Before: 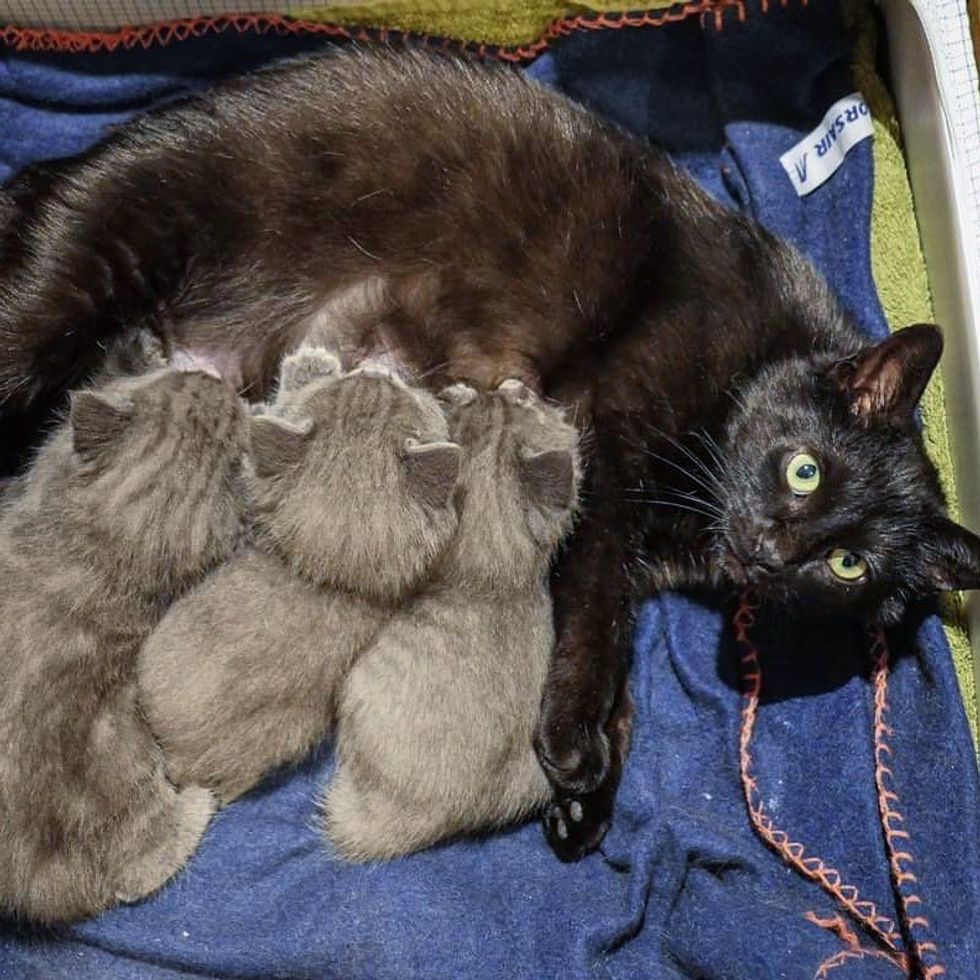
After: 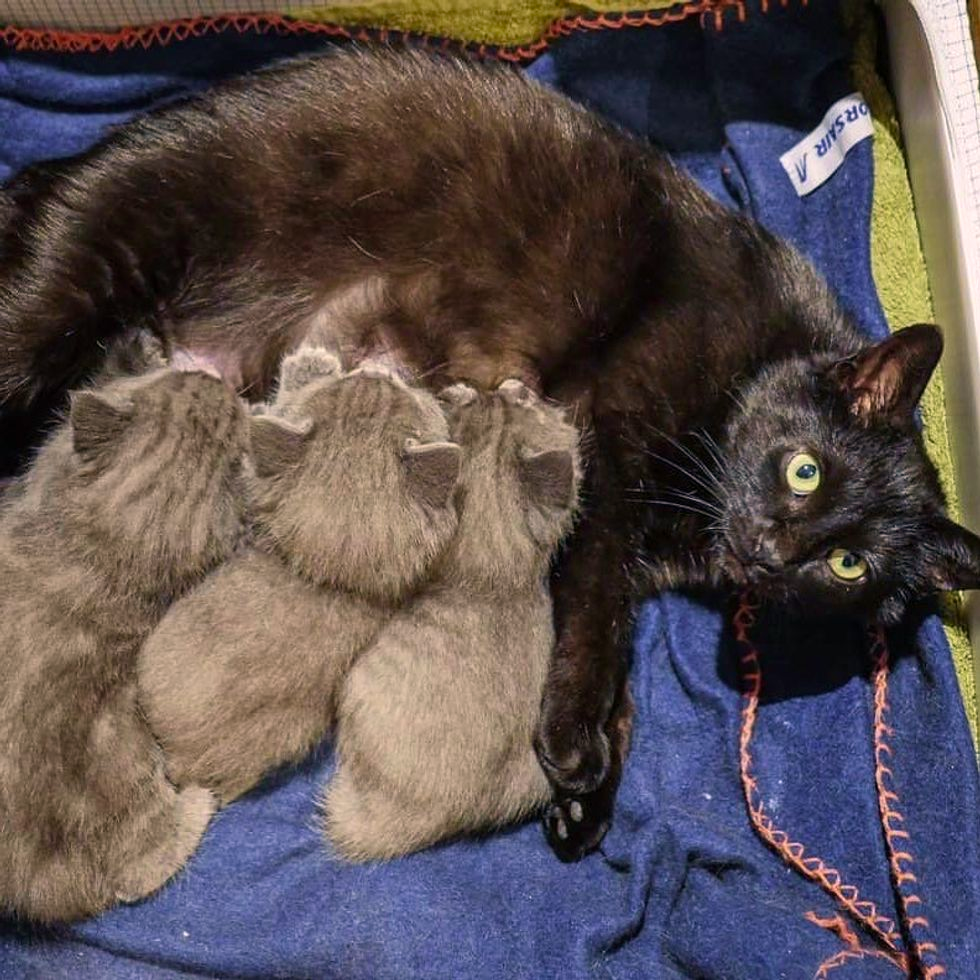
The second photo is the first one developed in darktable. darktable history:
color balance rgb: perceptual saturation grading › global saturation 1.008%, perceptual saturation grading › highlights -1.277%, perceptual saturation grading › mid-tones 4.548%, perceptual saturation grading › shadows 8.164%
color correction: highlights a* 5.74, highlights b* 4.71
velvia: strength 17.47%
